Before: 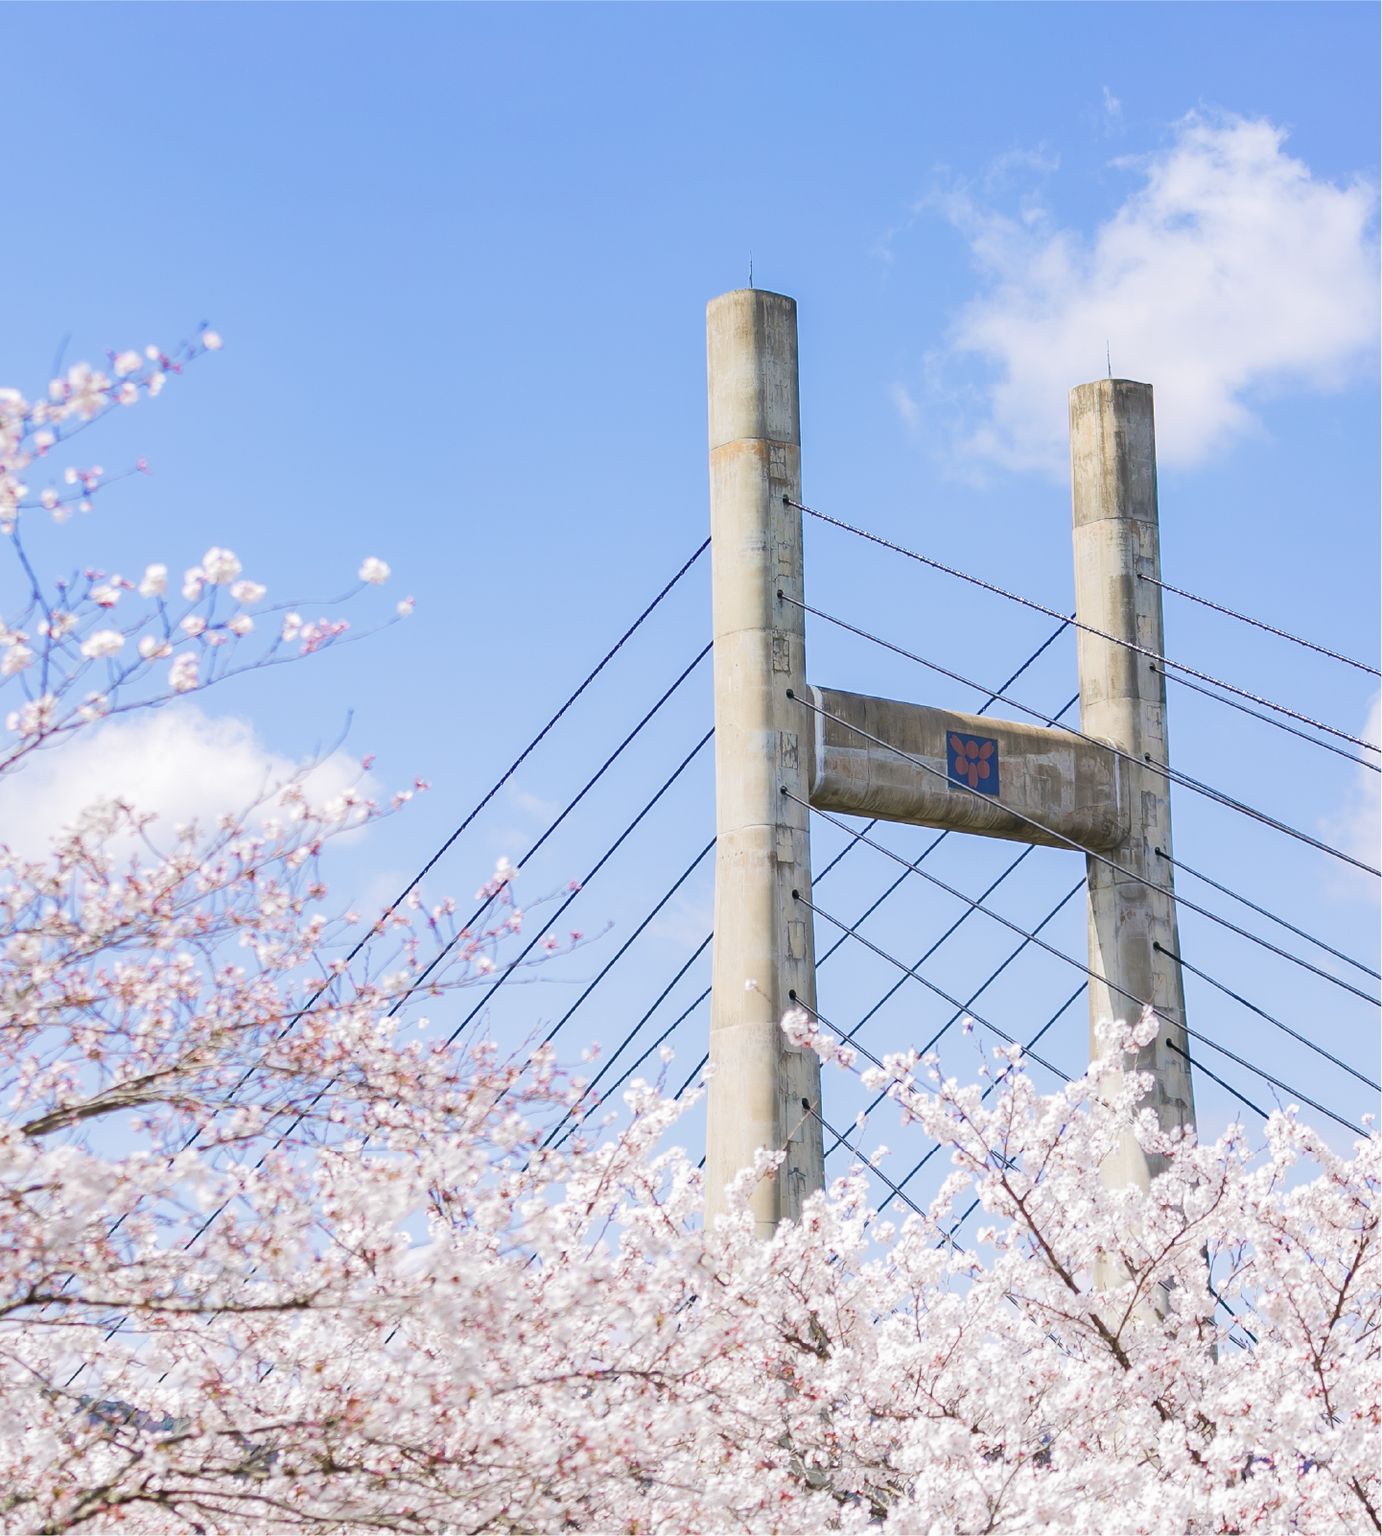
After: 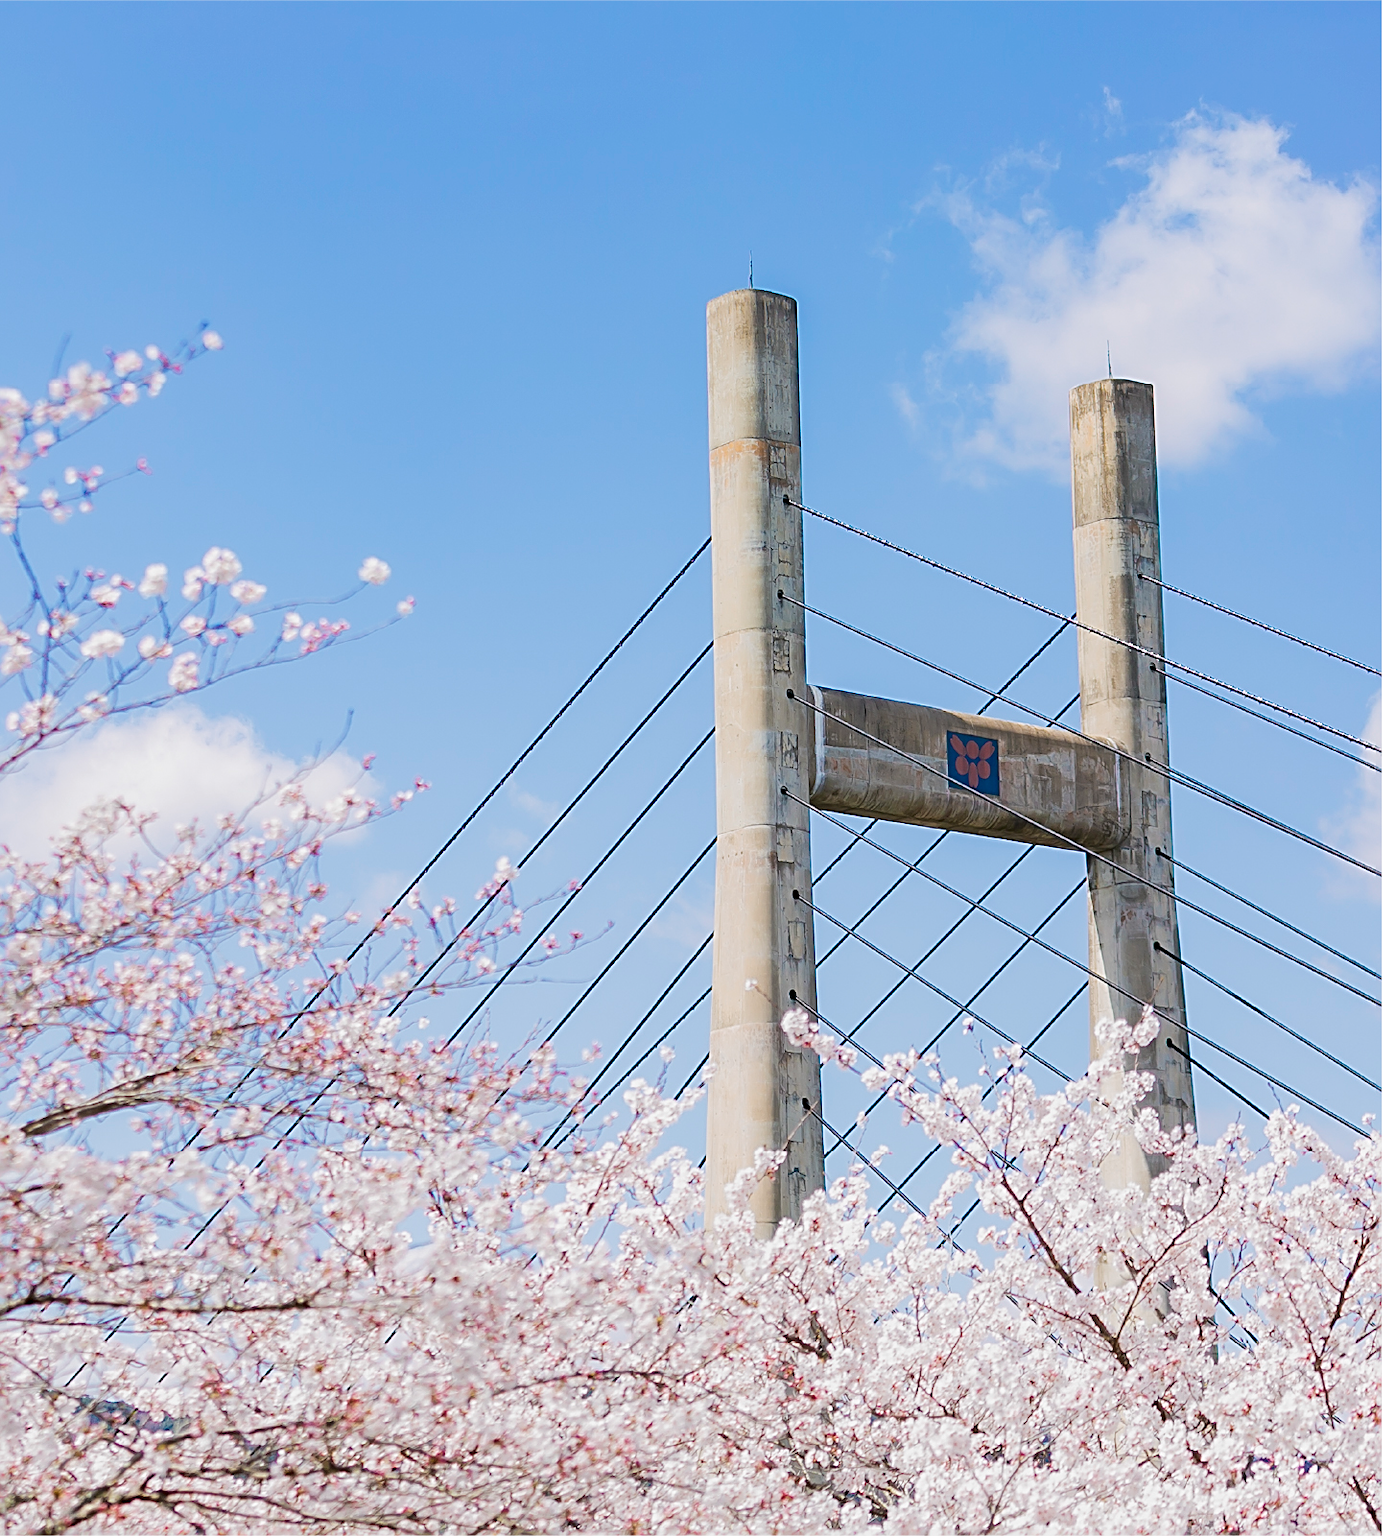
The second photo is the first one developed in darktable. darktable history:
sharpen: radius 2.713, amount 0.678
exposure: black level correction 0.001, exposure -0.2 EV, compensate highlight preservation false
